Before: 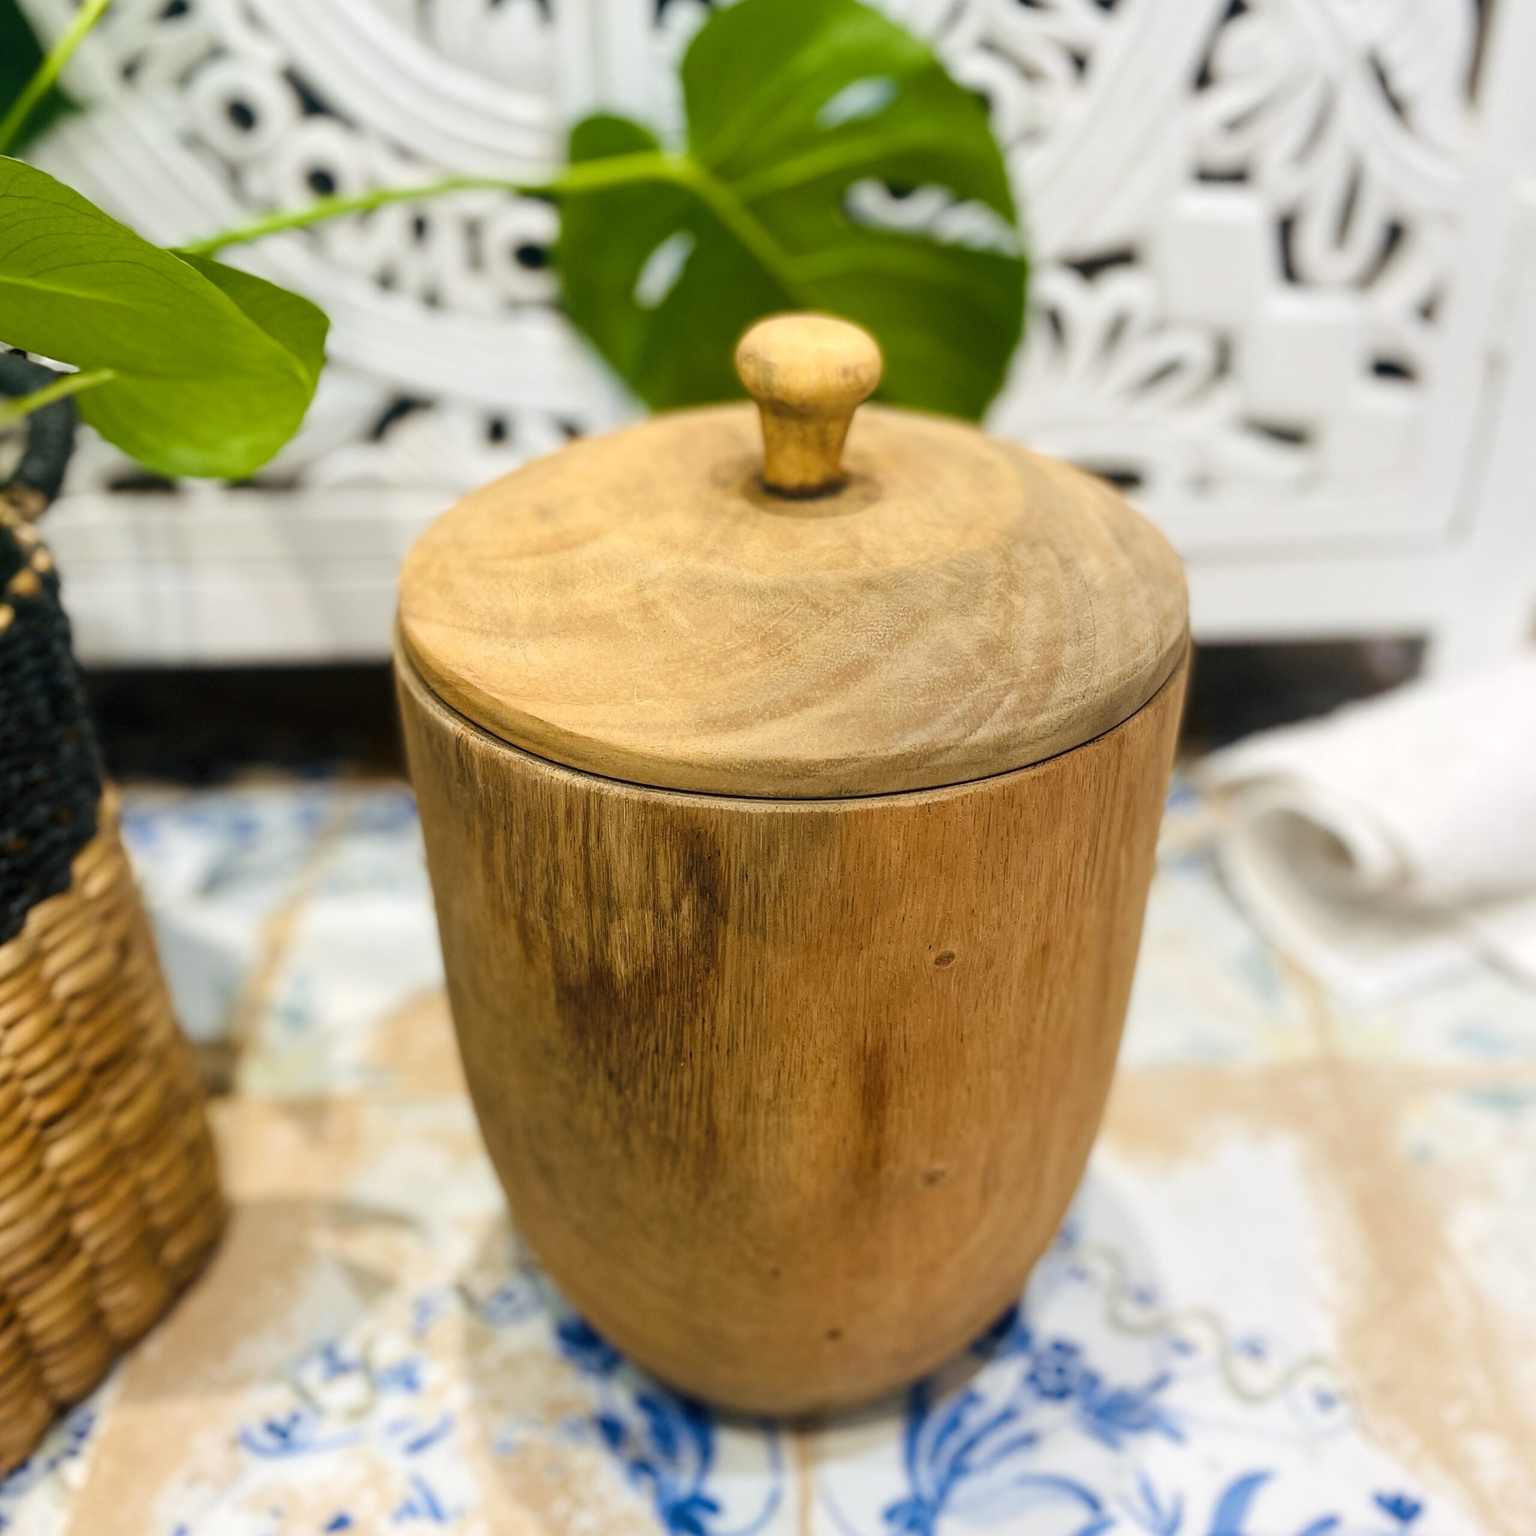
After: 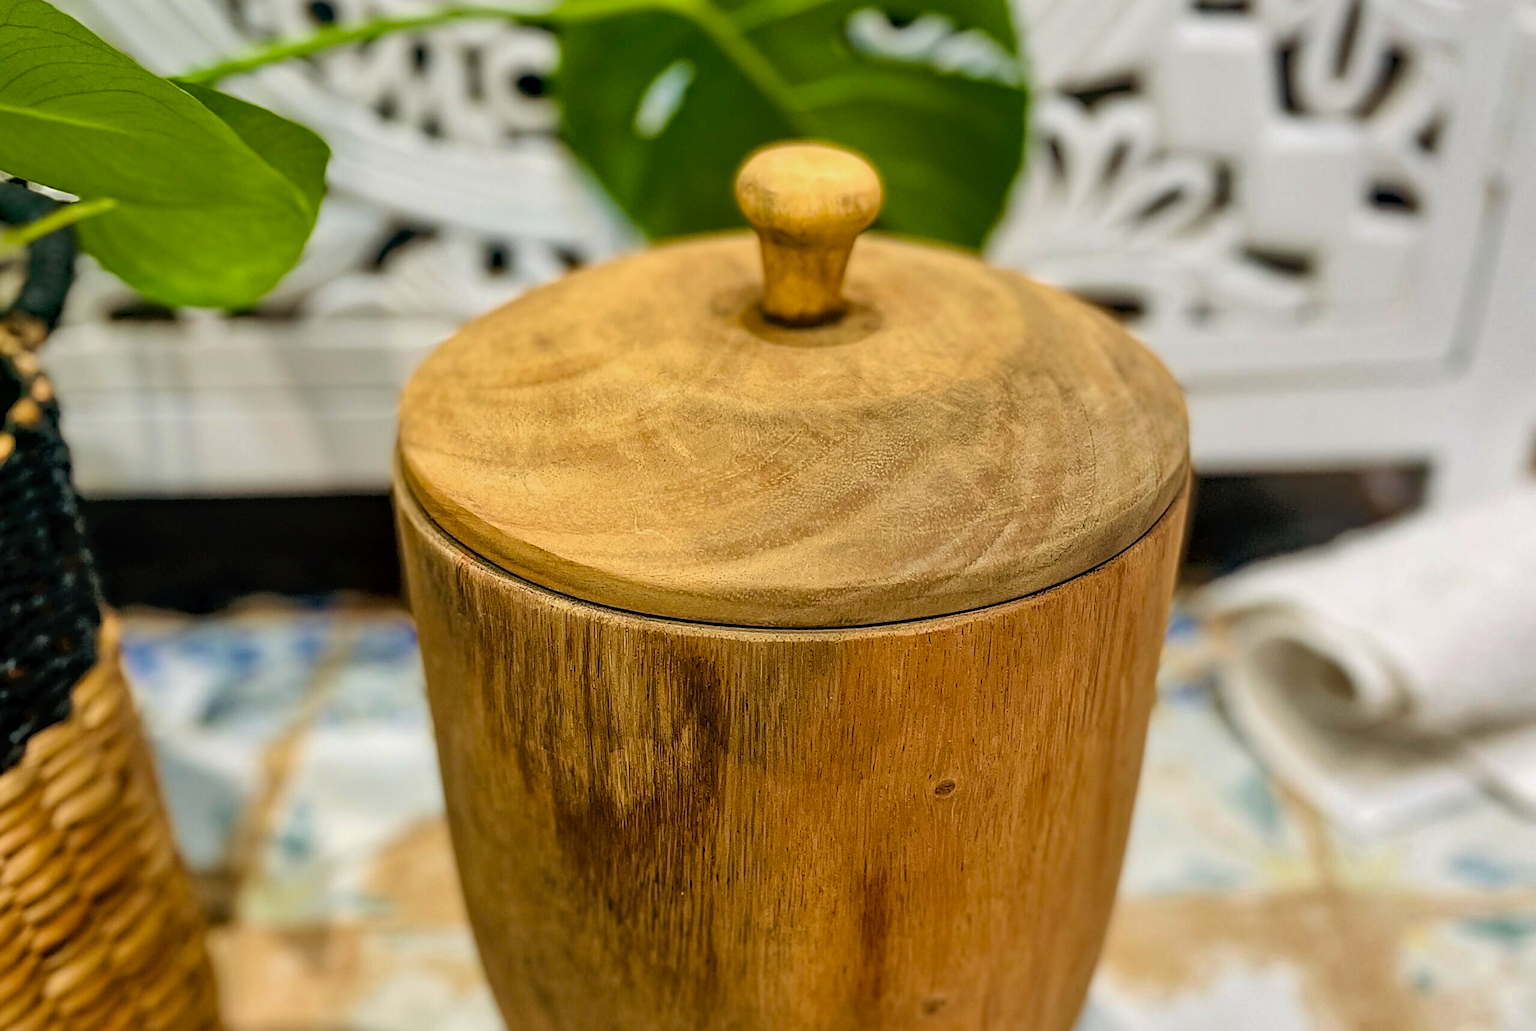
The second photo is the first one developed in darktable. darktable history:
crop: top 11.148%, bottom 21.681%
velvia: on, module defaults
haze removal: compatibility mode true, adaptive false
shadows and highlights: low approximation 0.01, soften with gaussian
sharpen: on, module defaults
local contrast: on, module defaults
exposure: black level correction 0.001, exposure -0.198 EV, compensate highlight preservation false
tone equalizer: -8 EV -1.88 EV, -7 EV -1.12 EV, -6 EV -1.6 EV
